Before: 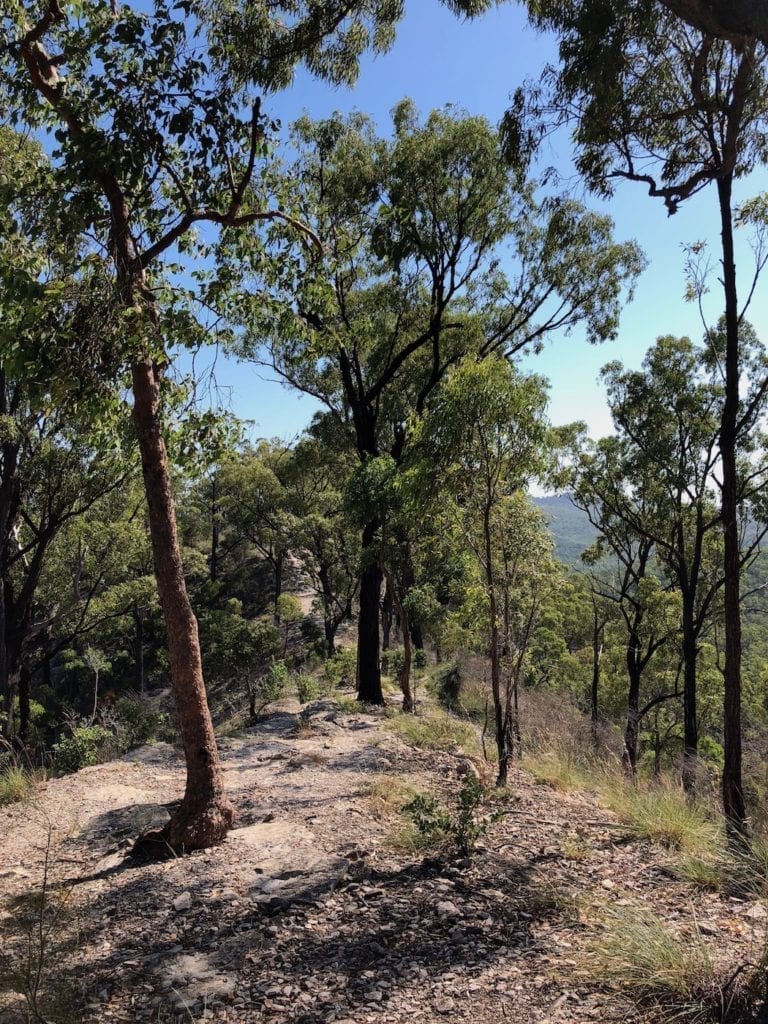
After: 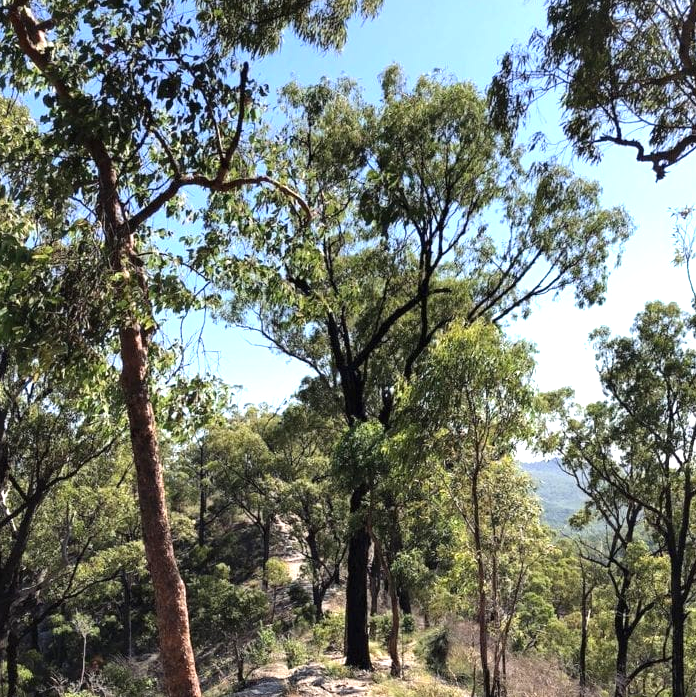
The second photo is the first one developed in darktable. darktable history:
crop: left 1.569%, top 3.441%, right 7.686%, bottom 28.479%
exposure: black level correction 0, exposure 1 EV, compensate highlight preservation false
